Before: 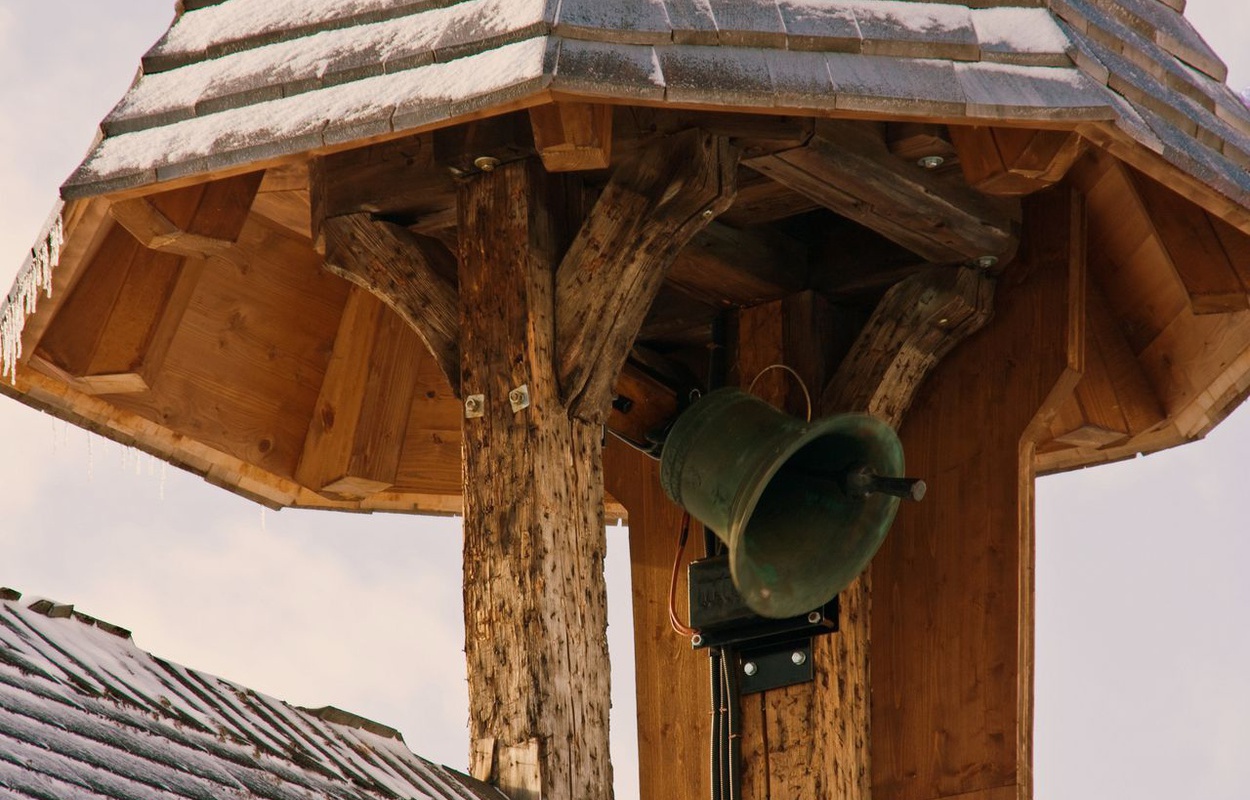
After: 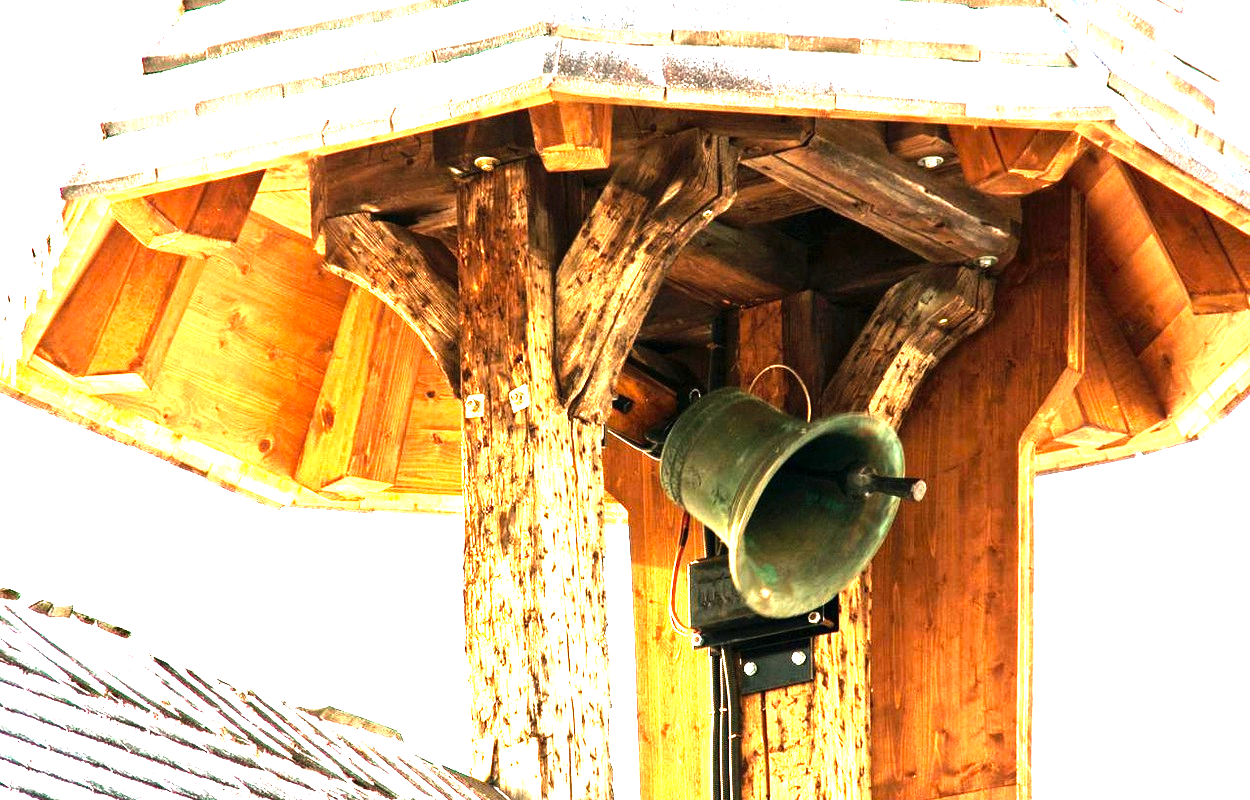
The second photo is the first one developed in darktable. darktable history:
levels: levels [0, 0.281, 0.562]
tone equalizer: -8 EV -0.75 EV, -7 EV -0.7 EV, -6 EV -0.6 EV, -5 EV -0.4 EV, -3 EV 0.4 EV, -2 EV 0.6 EV, -1 EV 0.7 EV, +0 EV 0.75 EV, edges refinement/feathering 500, mask exposure compensation -1.57 EV, preserve details no
local contrast: mode bilateral grid, contrast 20, coarseness 50, detail 120%, midtone range 0.2
exposure: exposure 1.2 EV, compensate highlight preservation false
